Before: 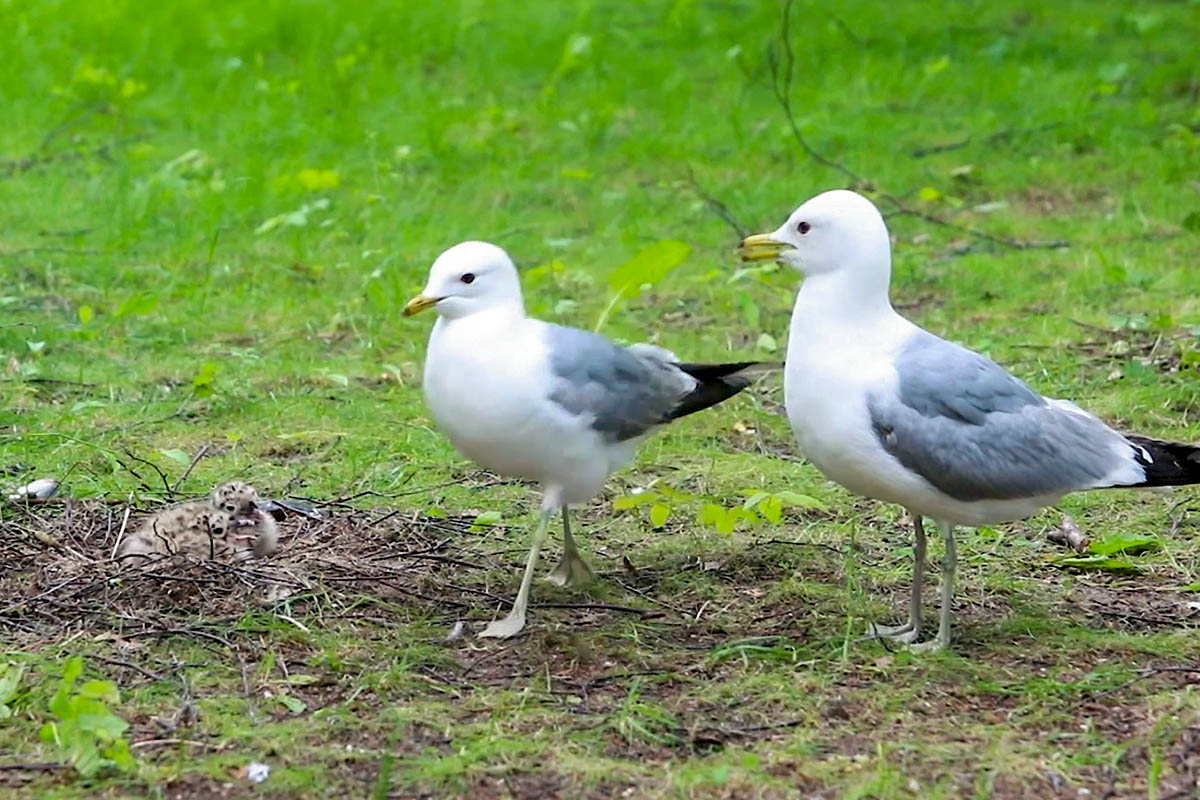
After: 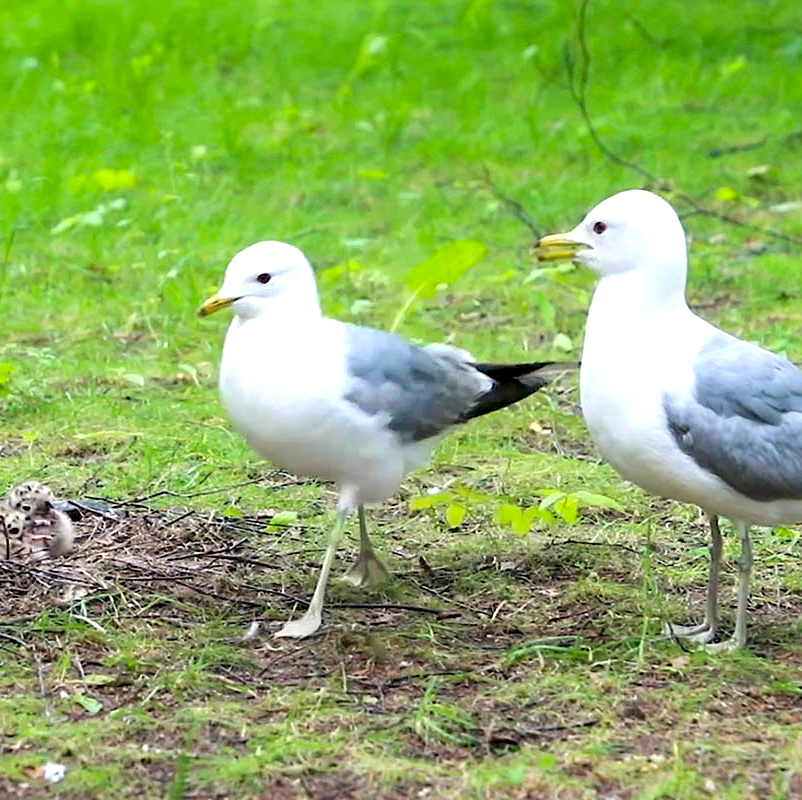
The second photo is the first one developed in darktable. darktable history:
exposure: black level correction 0.001, exposure 0.499 EV, compensate highlight preservation false
levels: levels [0, 0.498, 0.996]
crop: left 17.044%, right 16.122%
